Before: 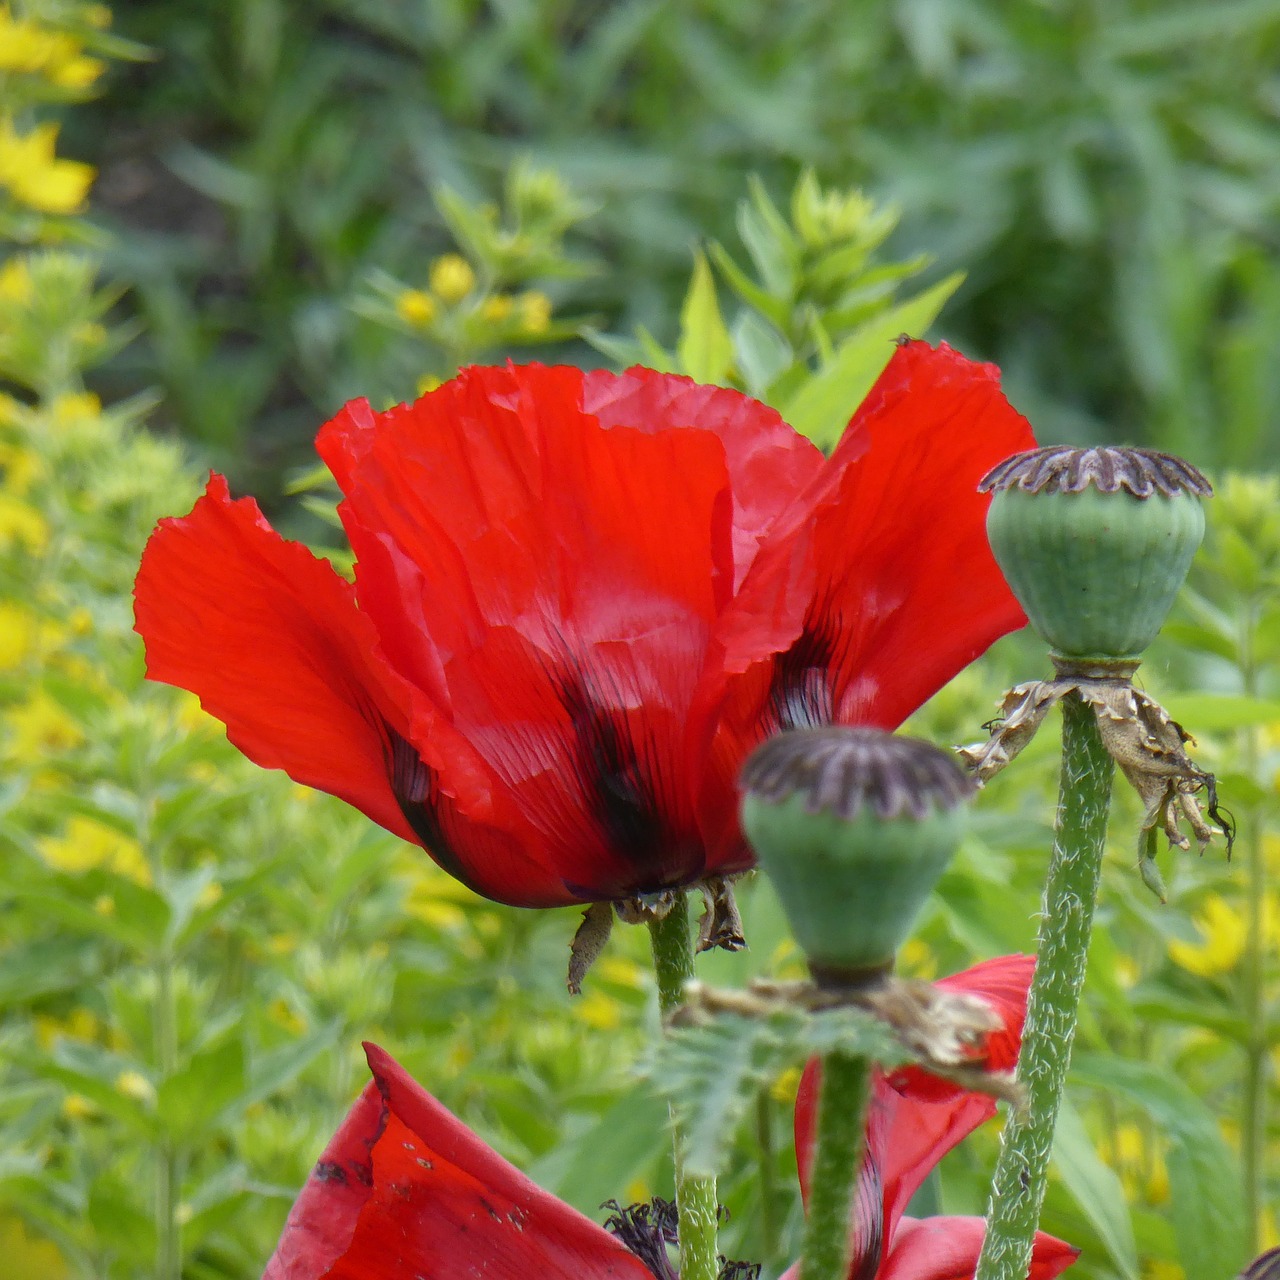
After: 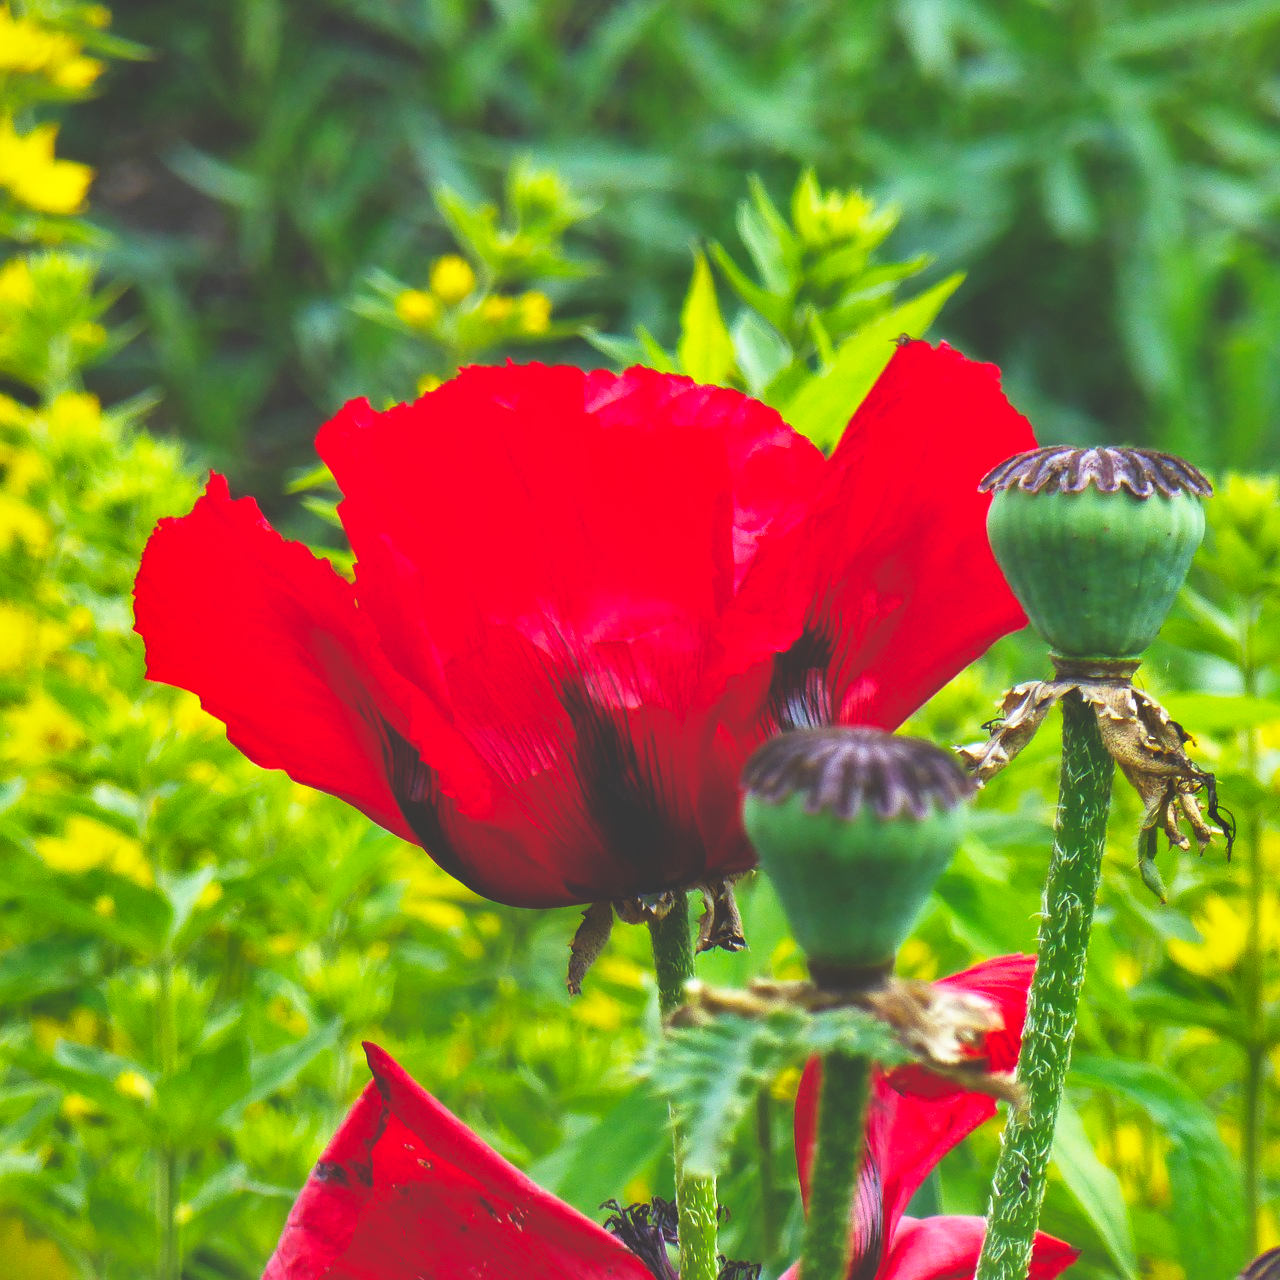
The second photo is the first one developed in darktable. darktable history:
base curve: curves: ch0 [(0, 0.036) (0.007, 0.037) (0.604, 0.887) (1, 1)], preserve colors none
white balance: emerald 1
shadows and highlights: soften with gaussian
color balance rgb: perceptual saturation grading › global saturation 30%, global vibrance 20%
